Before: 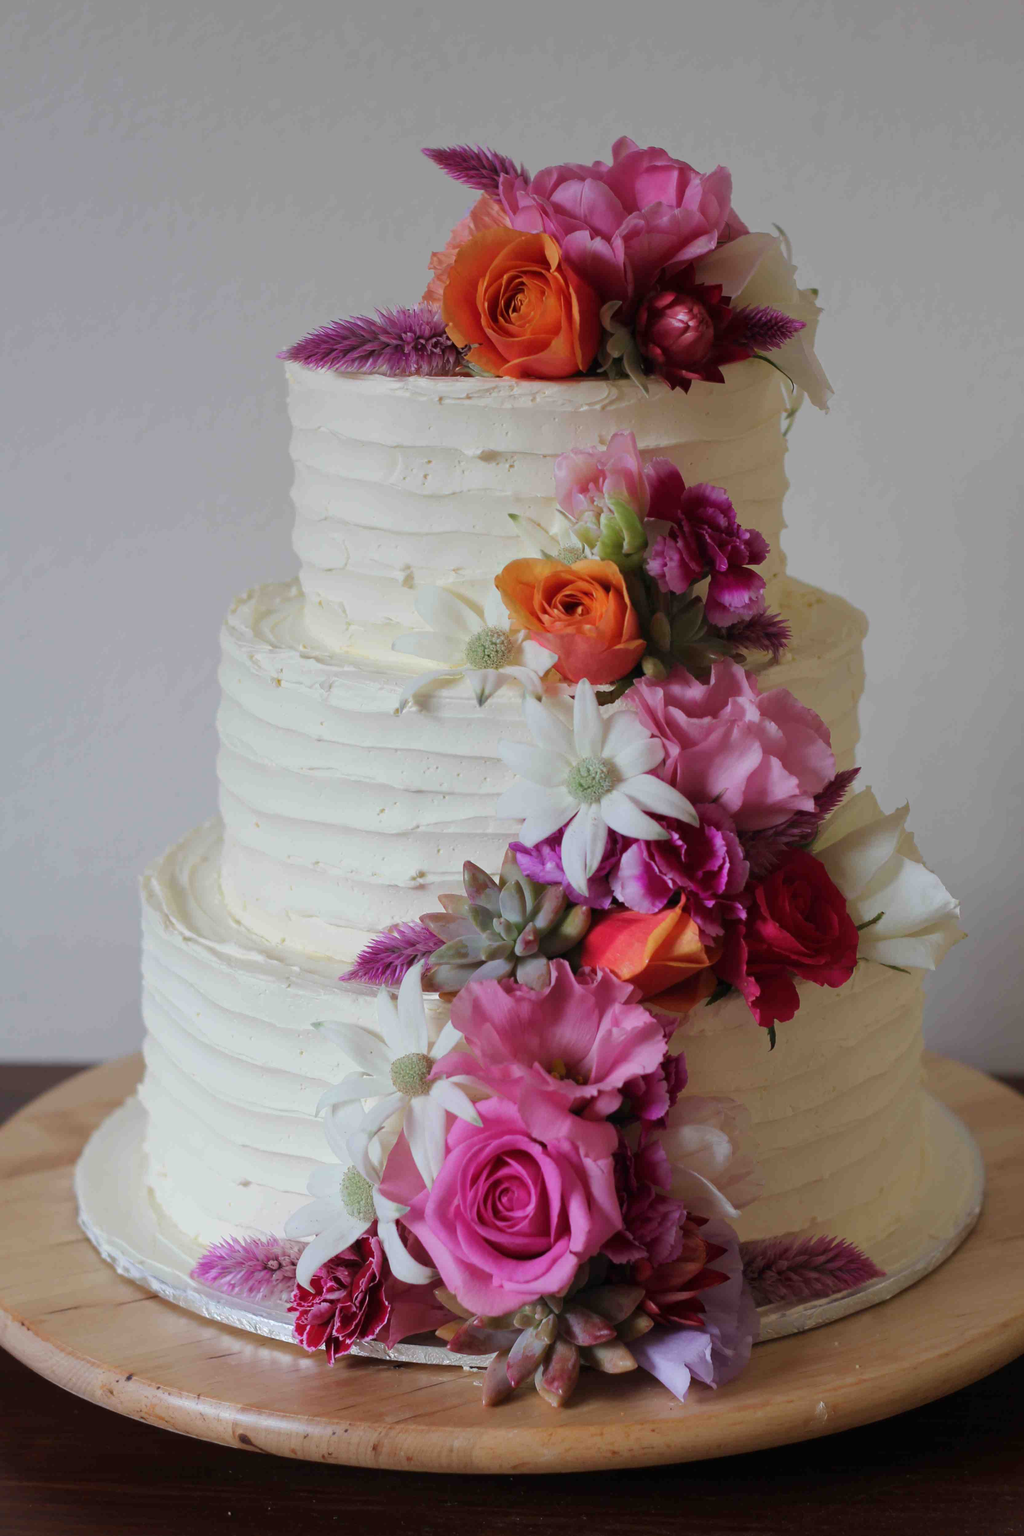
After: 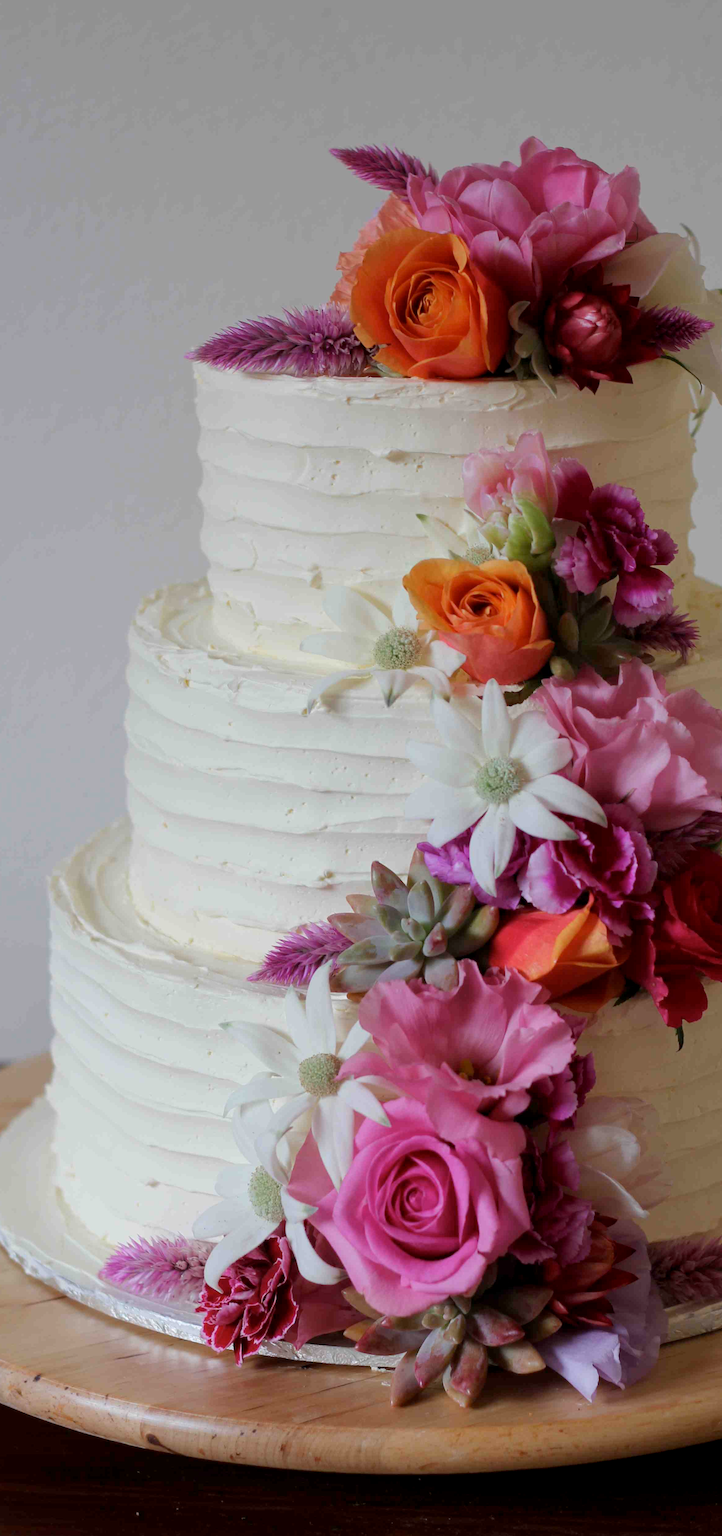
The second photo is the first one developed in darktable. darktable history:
exposure: black level correction 0.001, compensate exposure bias true, compensate highlight preservation false
crop and rotate: left 9.023%, right 20.387%
